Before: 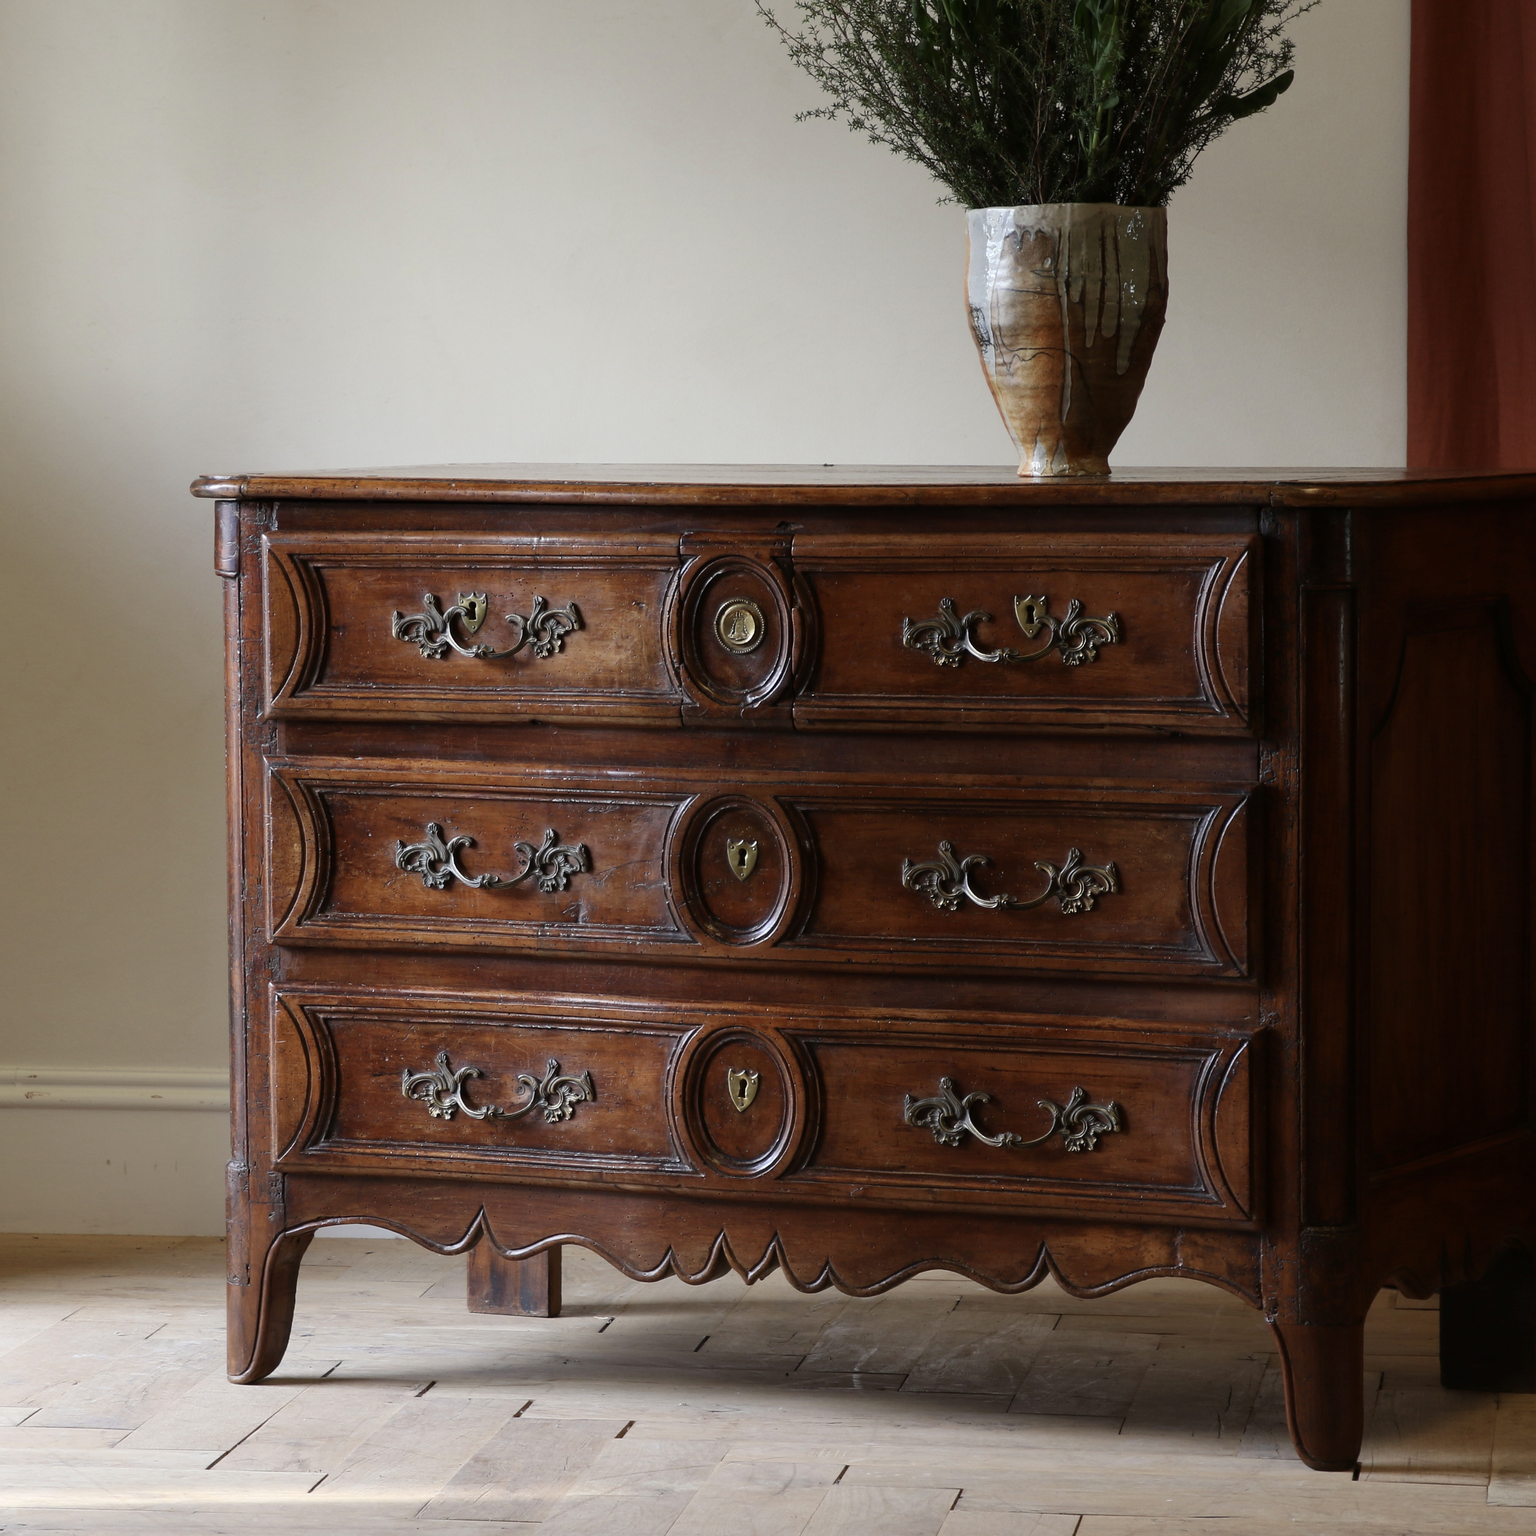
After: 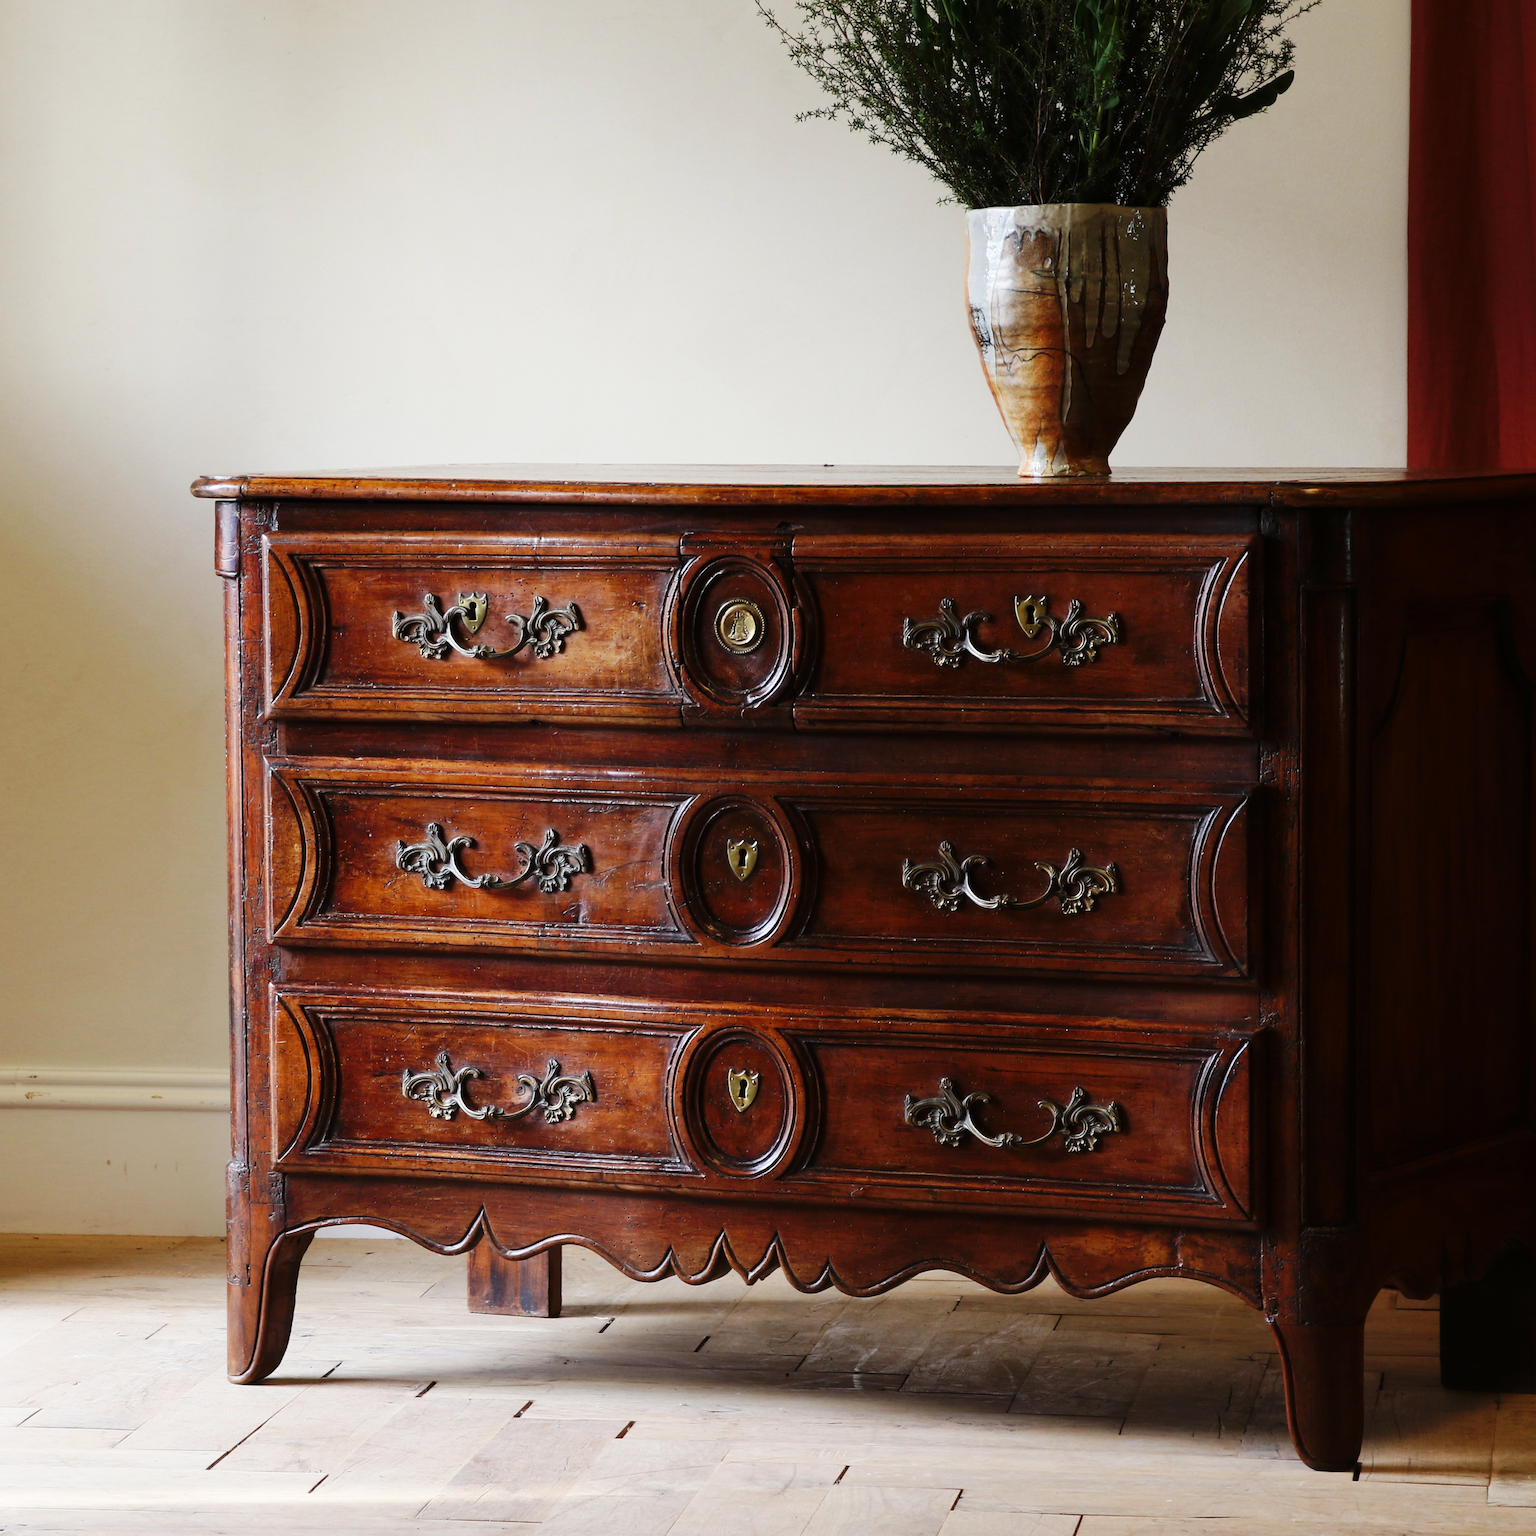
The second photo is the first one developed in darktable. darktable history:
exposure: compensate exposure bias true, compensate highlight preservation false
base curve: curves: ch0 [(0, 0) (0.032, 0.025) (0.121, 0.166) (0.206, 0.329) (0.605, 0.79) (1, 1)], preserve colors none
